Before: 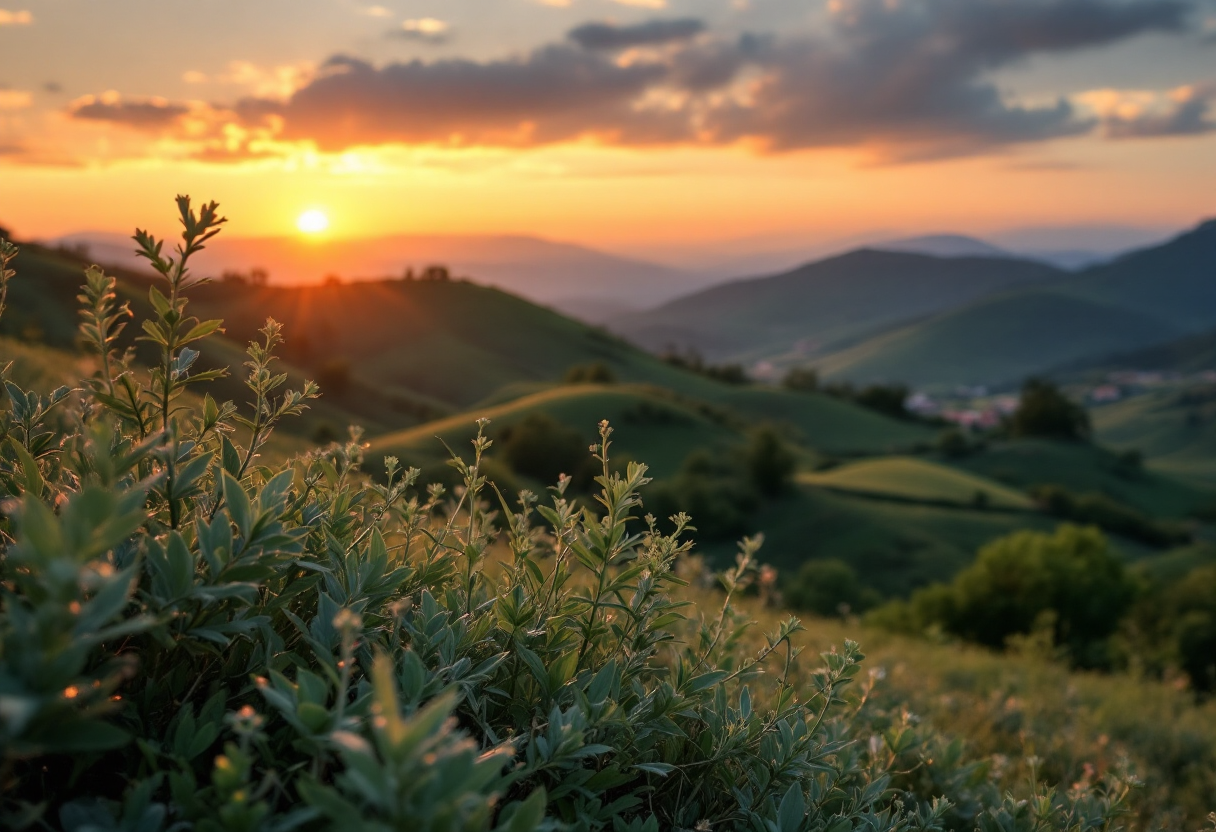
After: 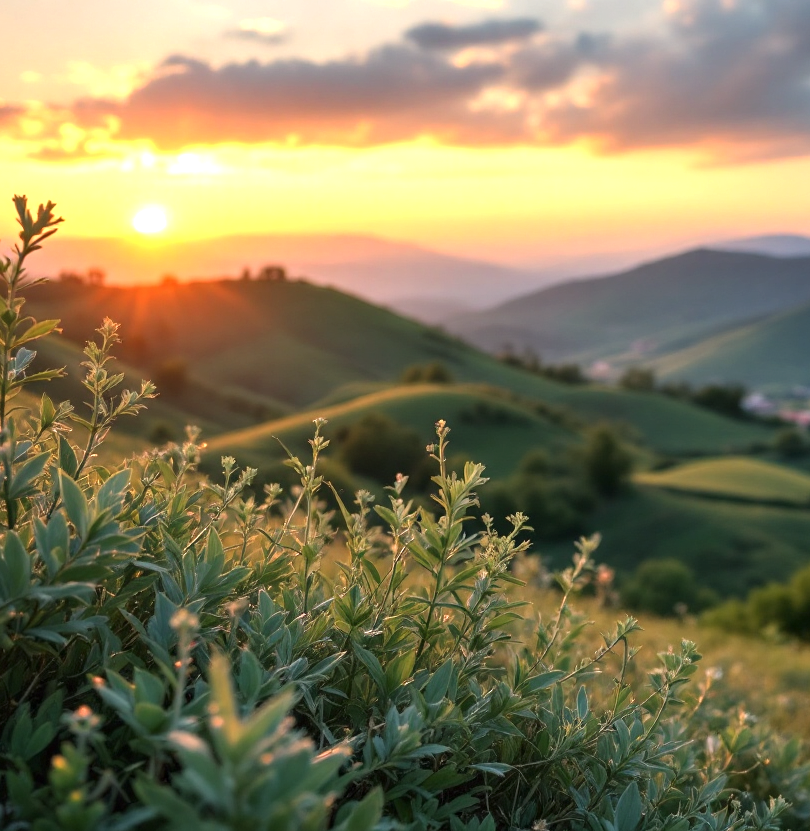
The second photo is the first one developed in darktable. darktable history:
exposure: exposure 0.942 EV, compensate highlight preservation false
crop and rotate: left 13.46%, right 19.878%
